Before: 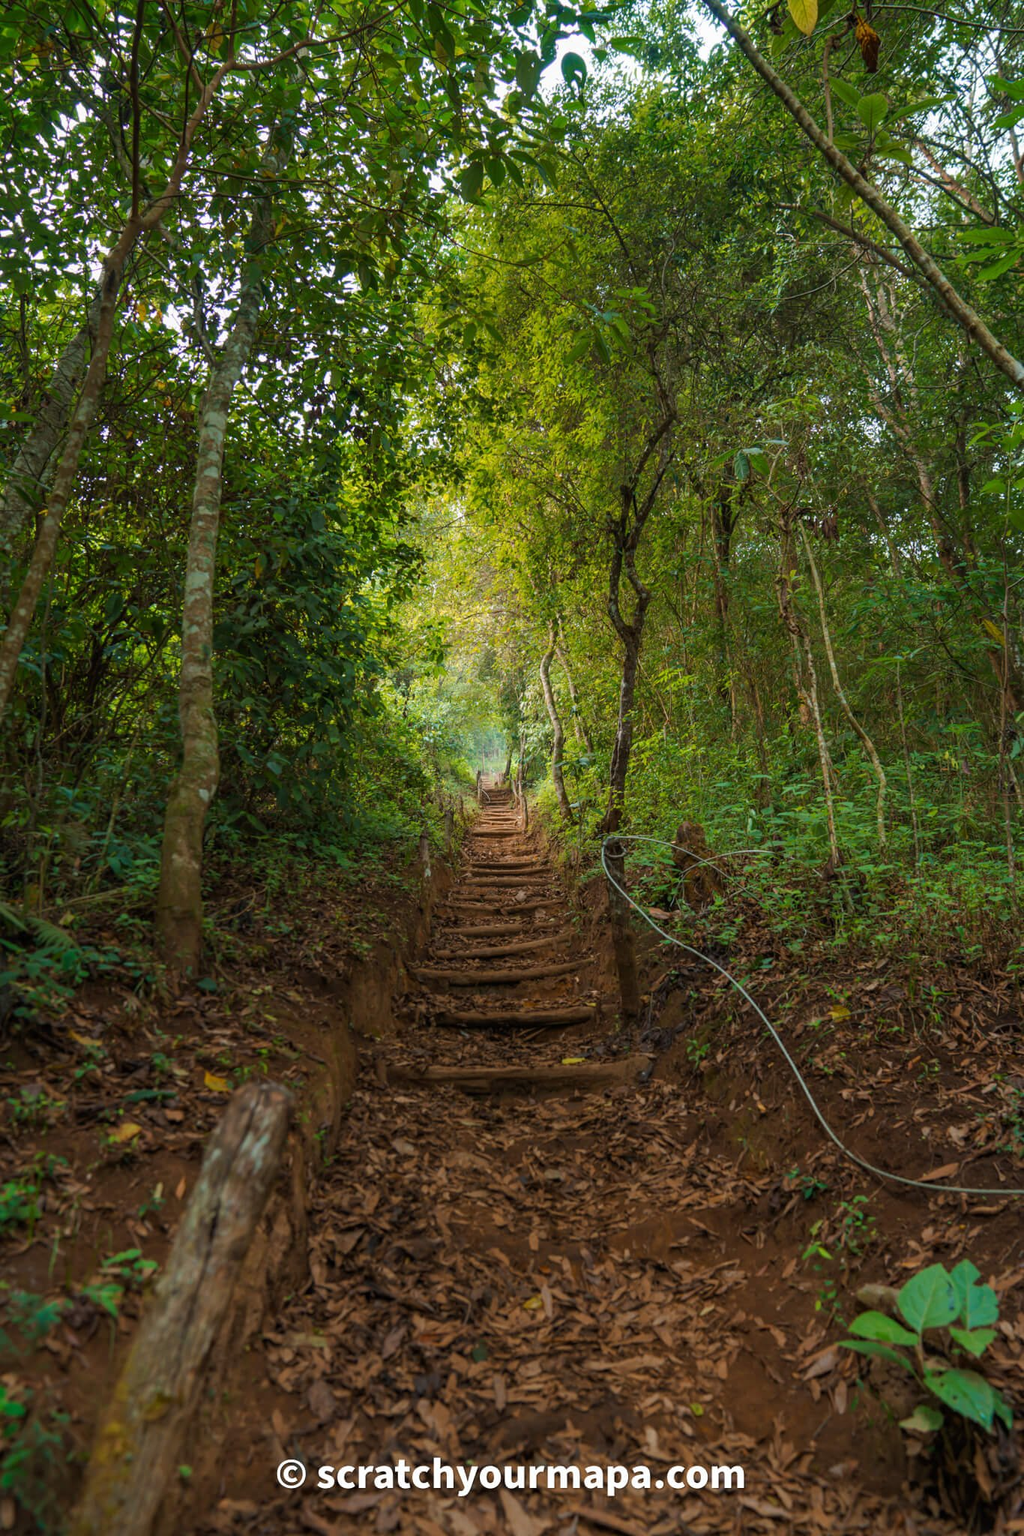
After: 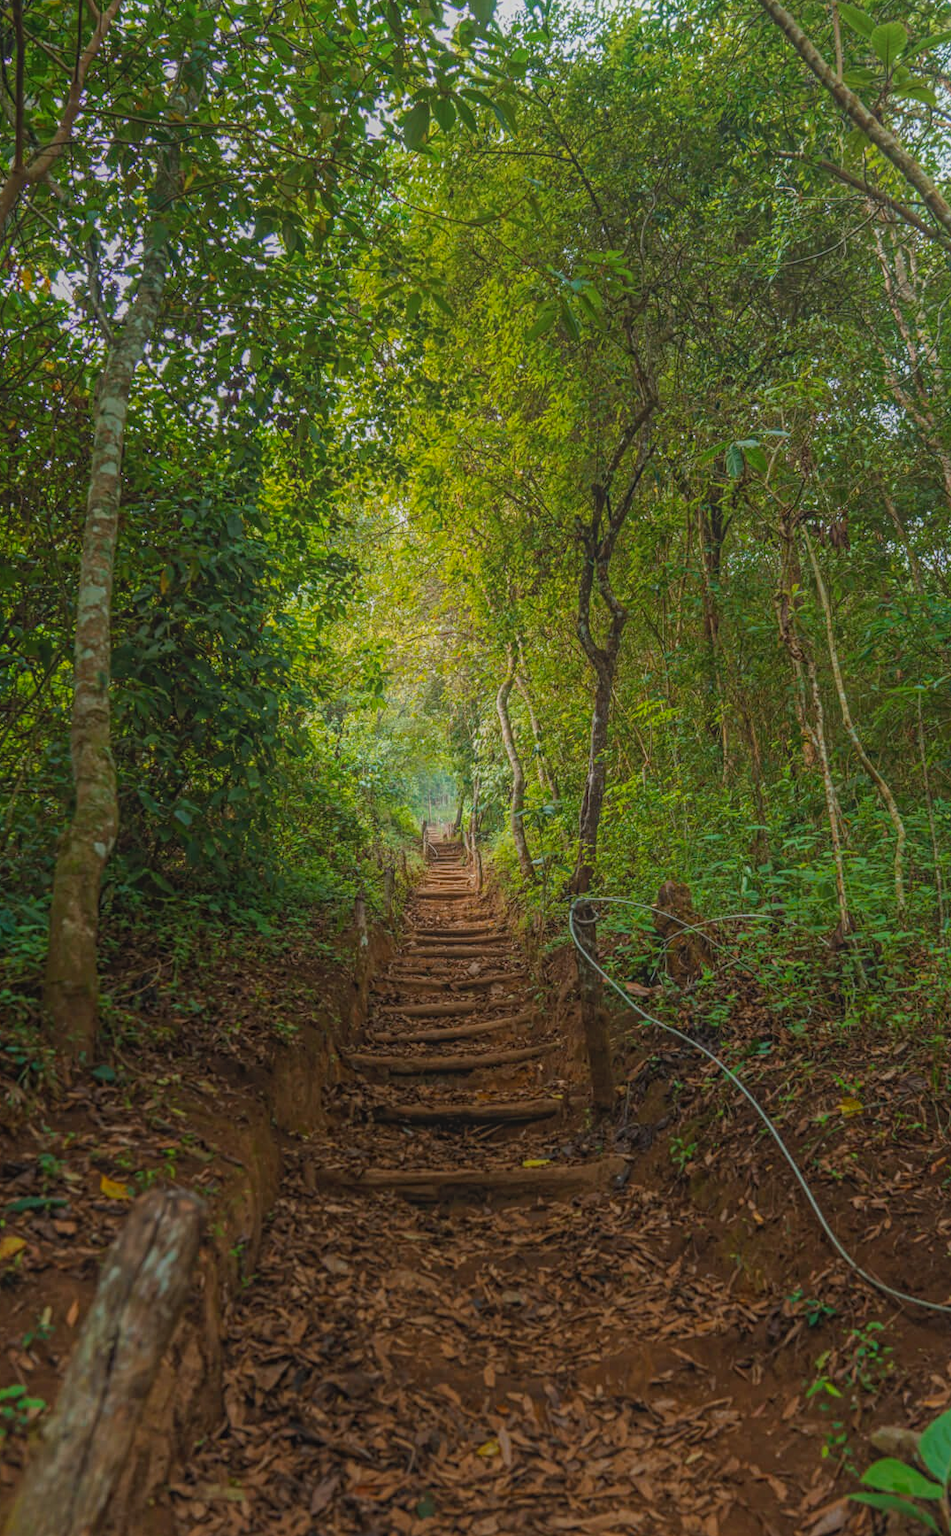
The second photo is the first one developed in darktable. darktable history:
contrast equalizer: y [[0.514, 0.573, 0.581, 0.508, 0.5, 0.5], [0.5 ×6], [0.5 ×6], [0 ×6], [0 ×6]], mix -0.994
crop: left 11.699%, top 4.899%, right 9.584%, bottom 10.305%
local contrast: highlights 72%, shadows 17%, midtone range 0.193
